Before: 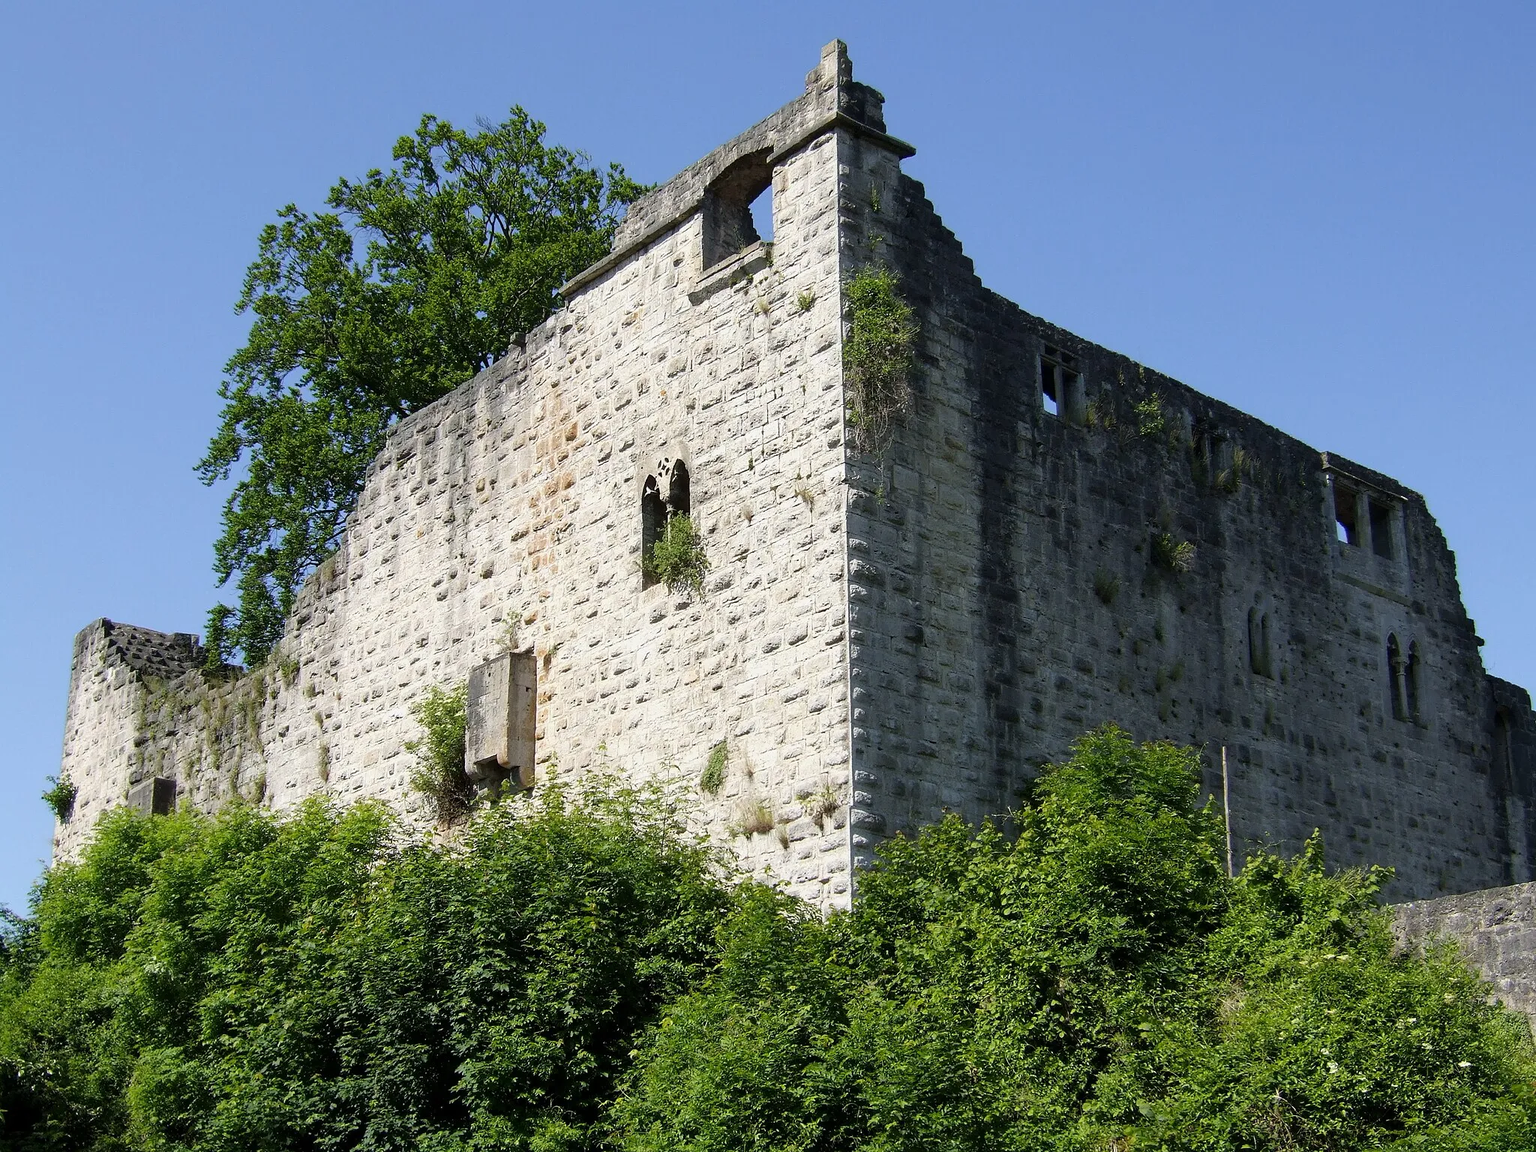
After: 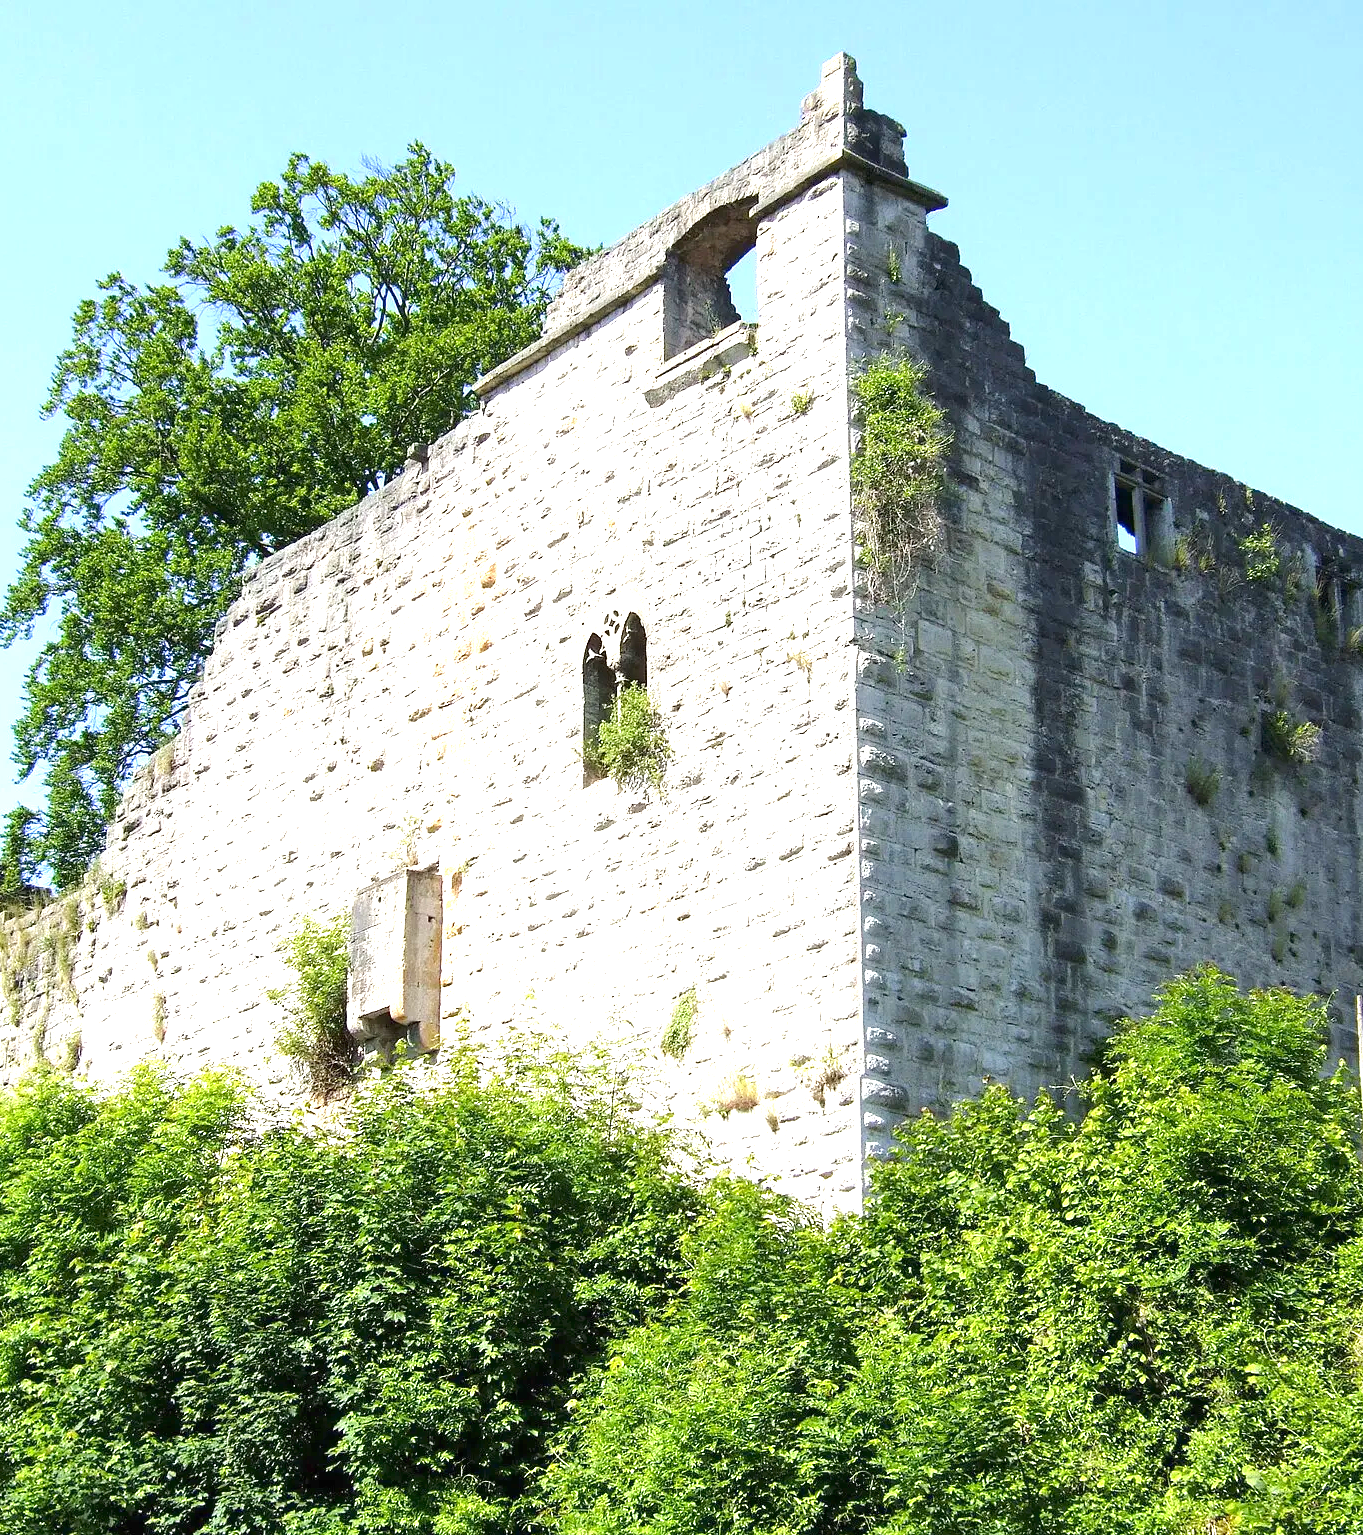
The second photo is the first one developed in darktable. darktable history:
crop and rotate: left 13.35%, right 20.064%
color balance rgb: perceptual saturation grading › global saturation 0.158%, perceptual brilliance grading › mid-tones 9.771%, perceptual brilliance grading › shadows 14.714%, global vibrance 9.762%
exposure: black level correction 0, exposure 1.576 EV, compensate highlight preservation false
